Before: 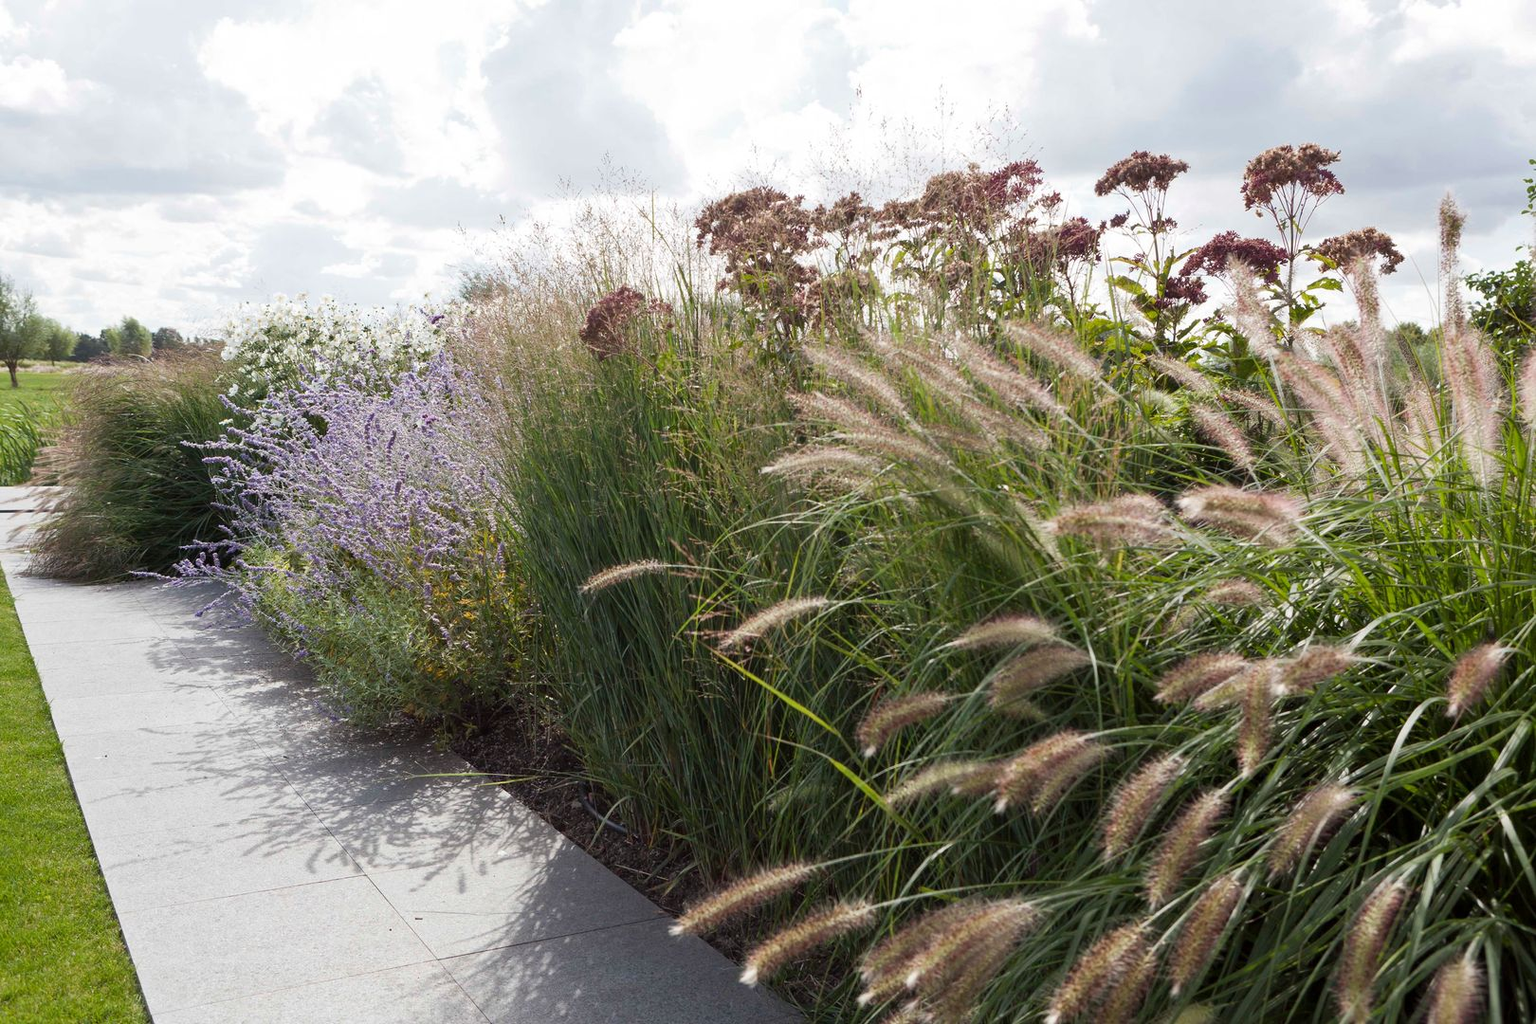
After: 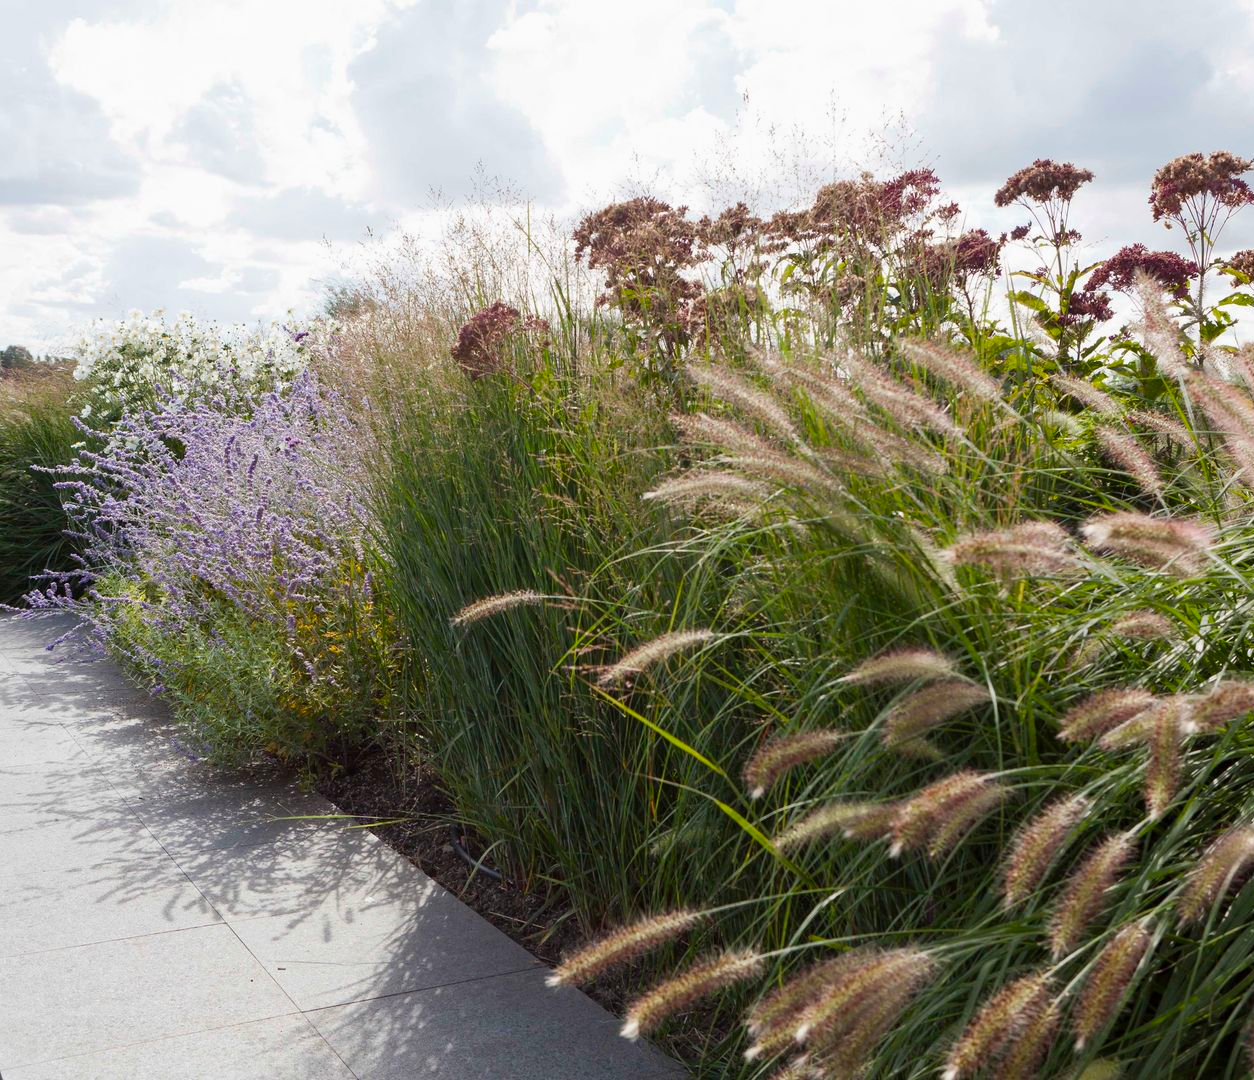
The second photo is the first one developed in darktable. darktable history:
crop: left 9.88%, right 12.664%
color balance rgb: linear chroma grading › shadows -8%, linear chroma grading › global chroma 10%, perceptual saturation grading › global saturation 2%, perceptual saturation grading › highlights -2%, perceptual saturation grading › mid-tones 4%, perceptual saturation grading › shadows 8%, perceptual brilliance grading › global brilliance 2%, perceptual brilliance grading › highlights -4%, global vibrance 16%, saturation formula JzAzBz (2021)
